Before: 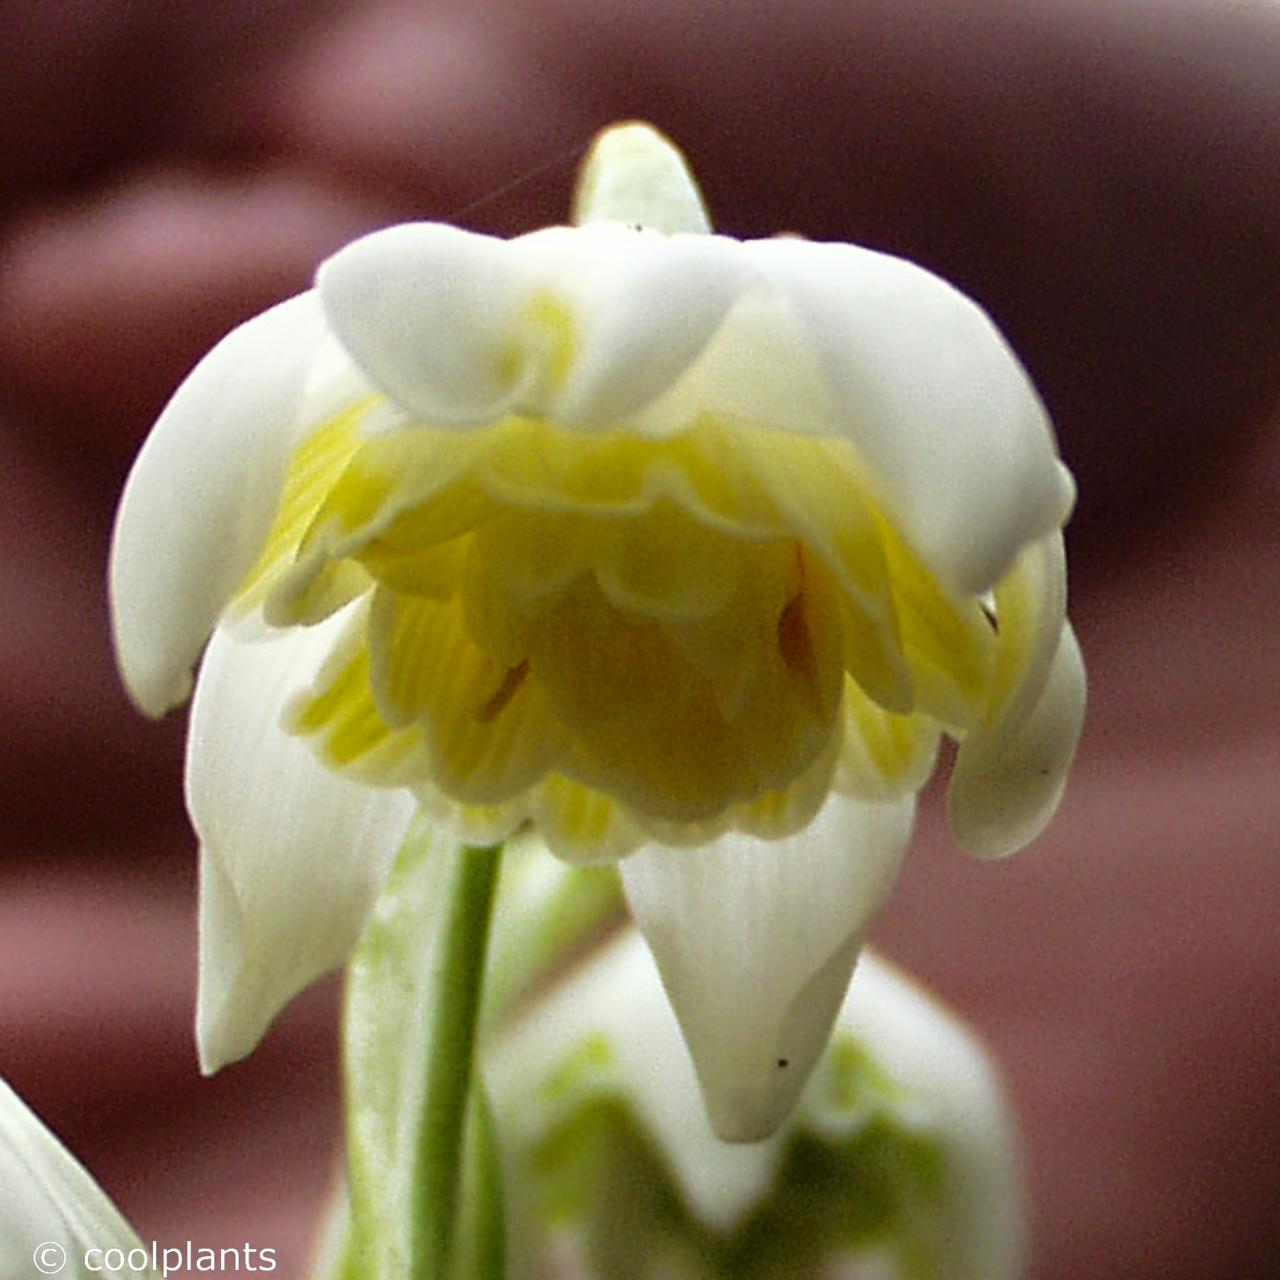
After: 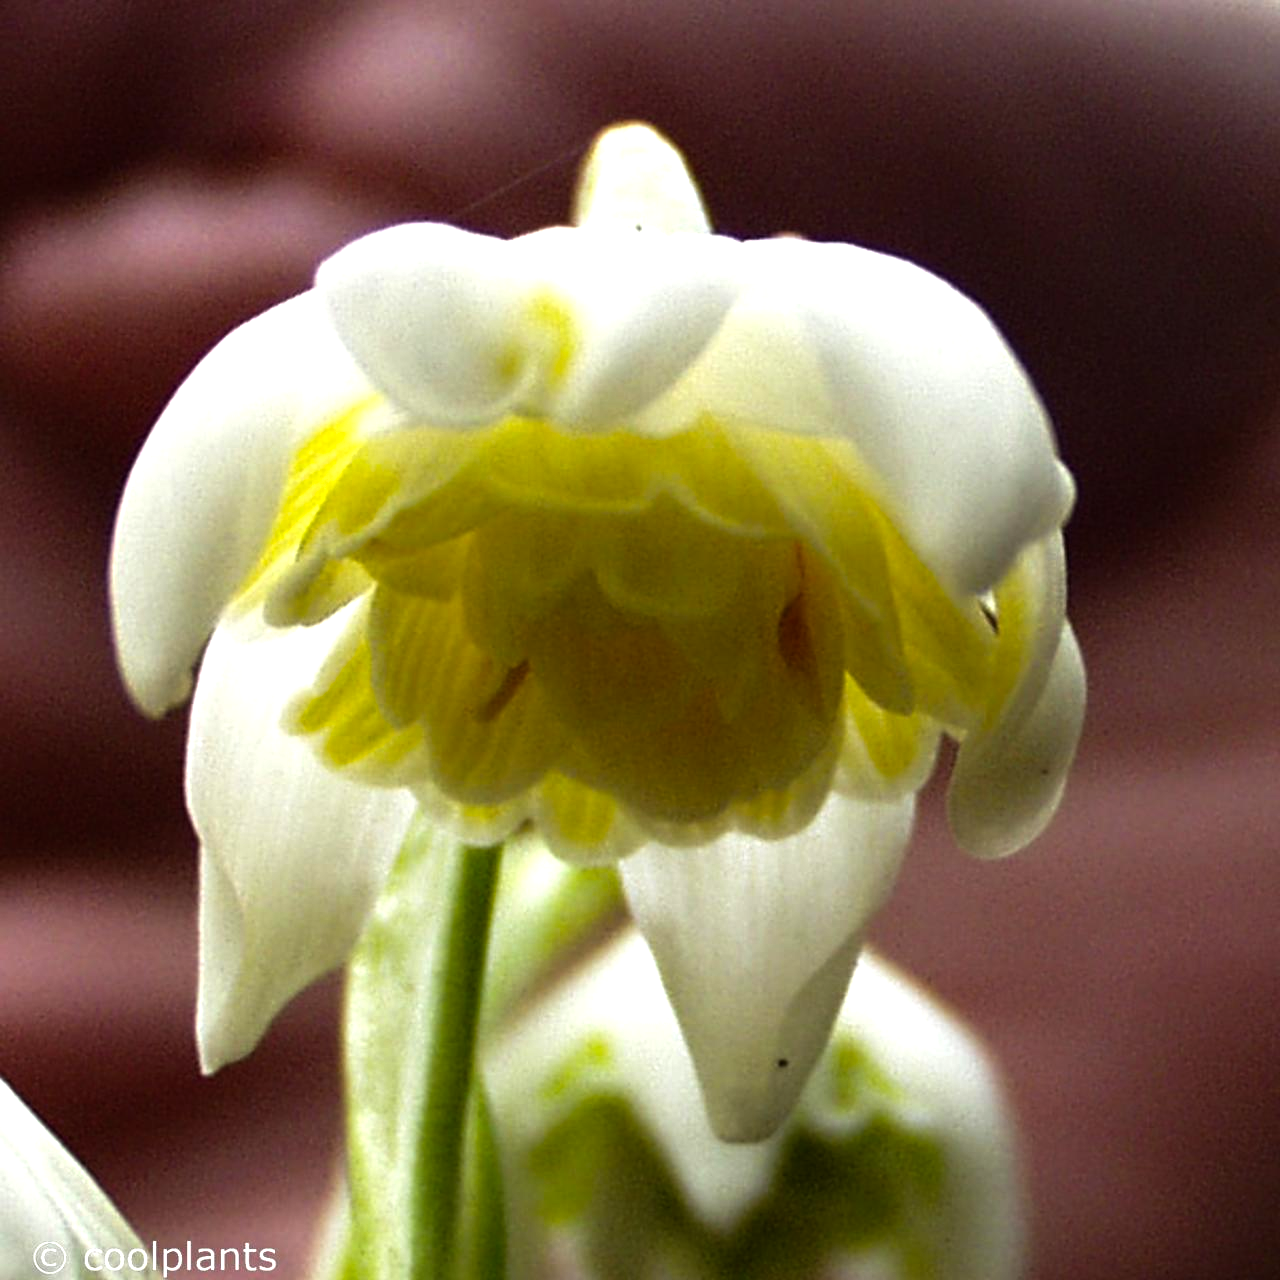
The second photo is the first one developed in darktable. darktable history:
color balance rgb: perceptual saturation grading › global saturation 14.572%, perceptual brilliance grading › global brilliance 15.246%, perceptual brilliance grading › shadows -34.936%
